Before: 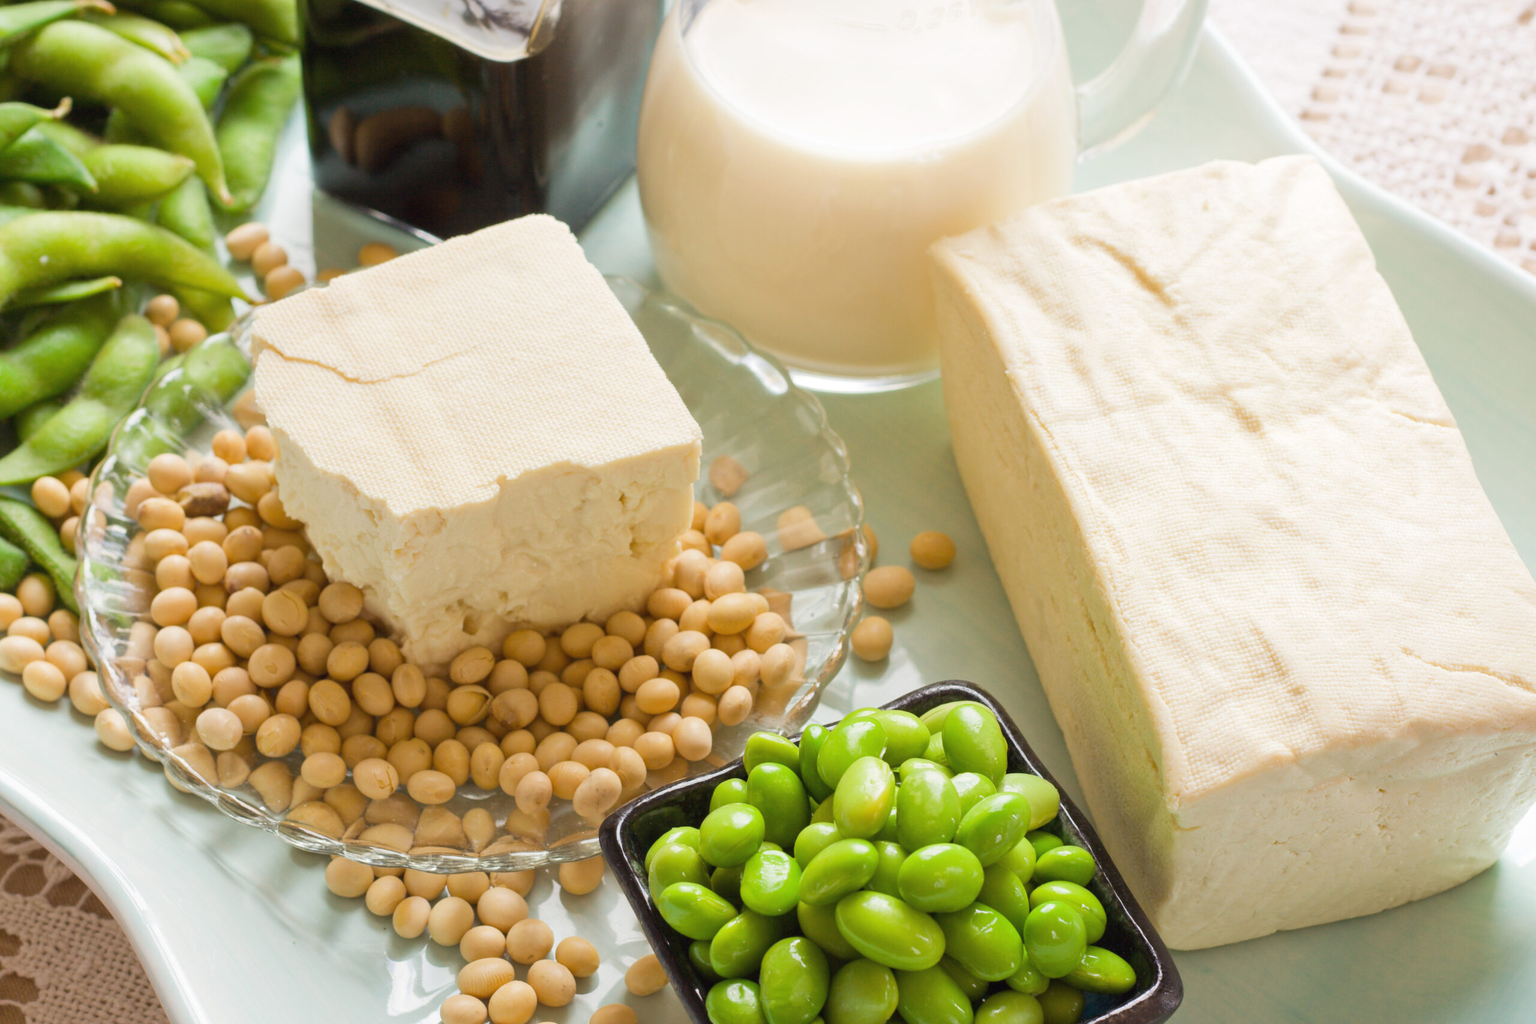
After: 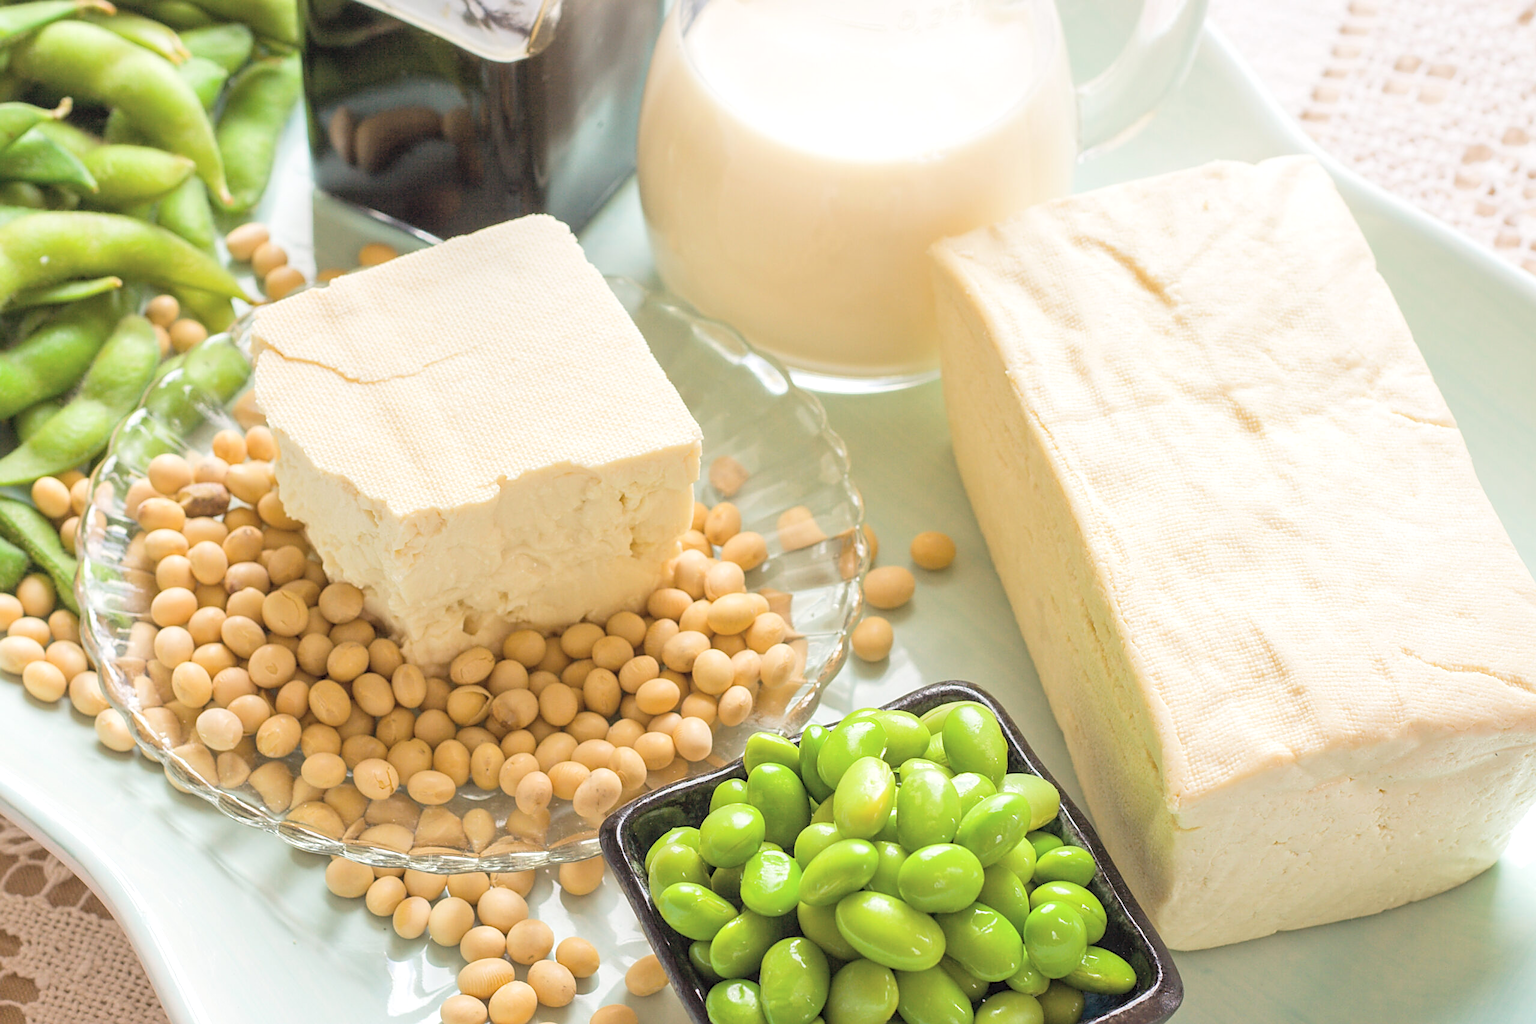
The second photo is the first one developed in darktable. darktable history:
sharpen: amount 0.6
local contrast: detail 130%
contrast brightness saturation: brightness 0.28
